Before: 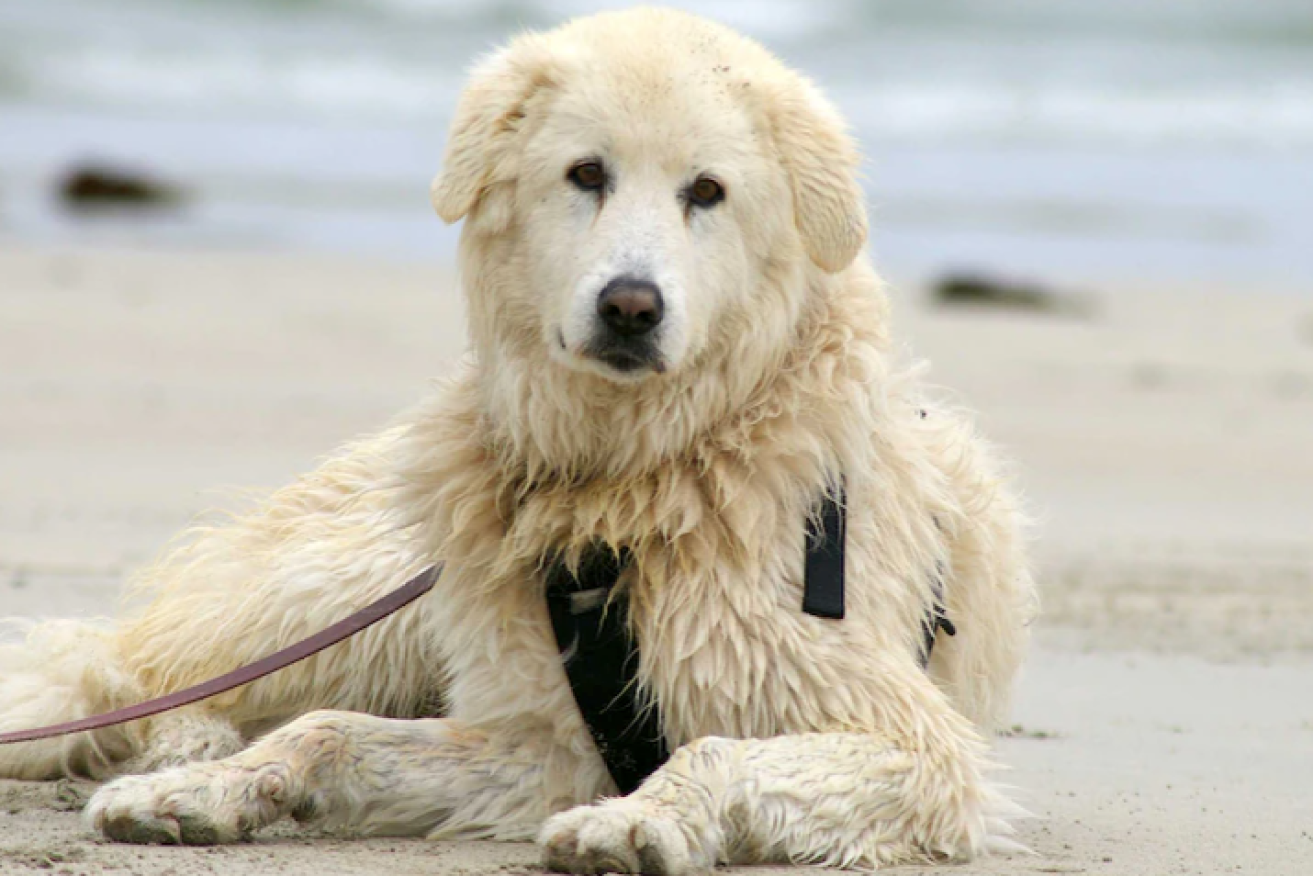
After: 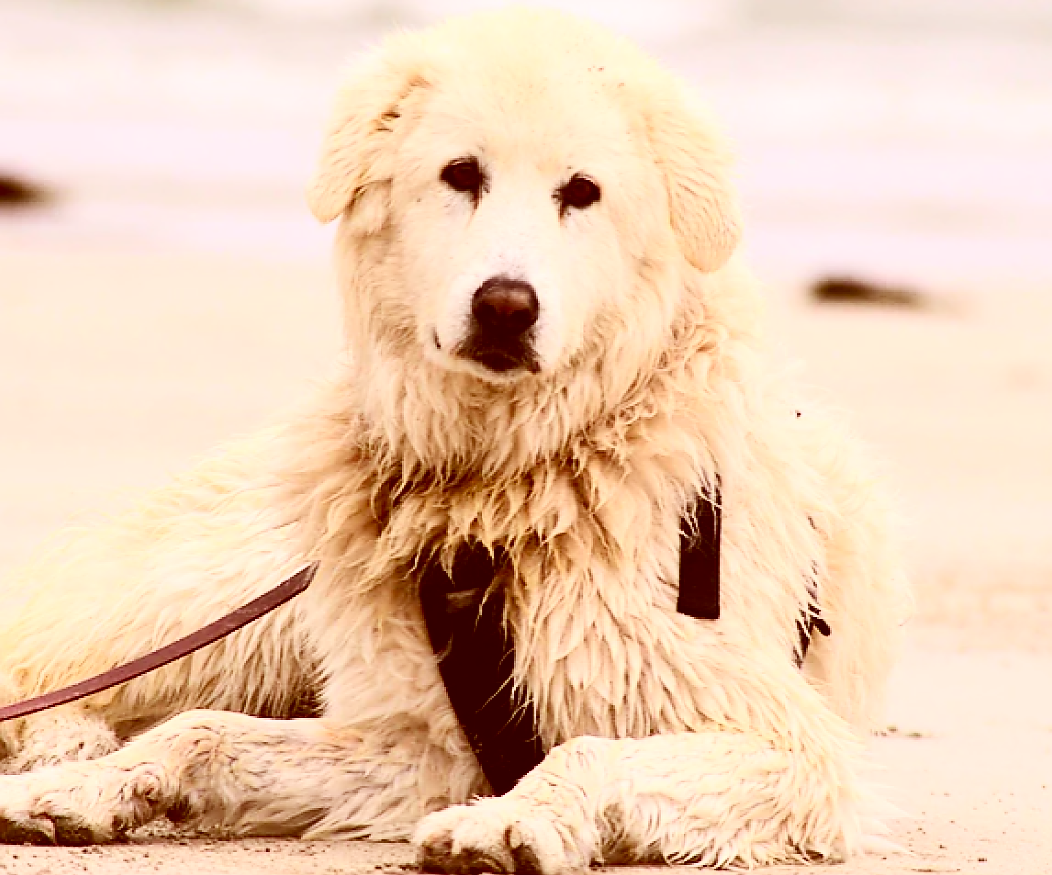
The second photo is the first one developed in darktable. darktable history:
crop and rotate: left 9.569%, right 10.281%
sharpen: radius 1.402, amount 1.267, threshold 0.71
contrast brightness saturation: contrast 0.405, brightness 0.095, saturation 0.214
color correction: highlights a* 9.18, highlights b* 8.91, shadows a* 39.49, shadows b* 39.4, saturation 0.812
